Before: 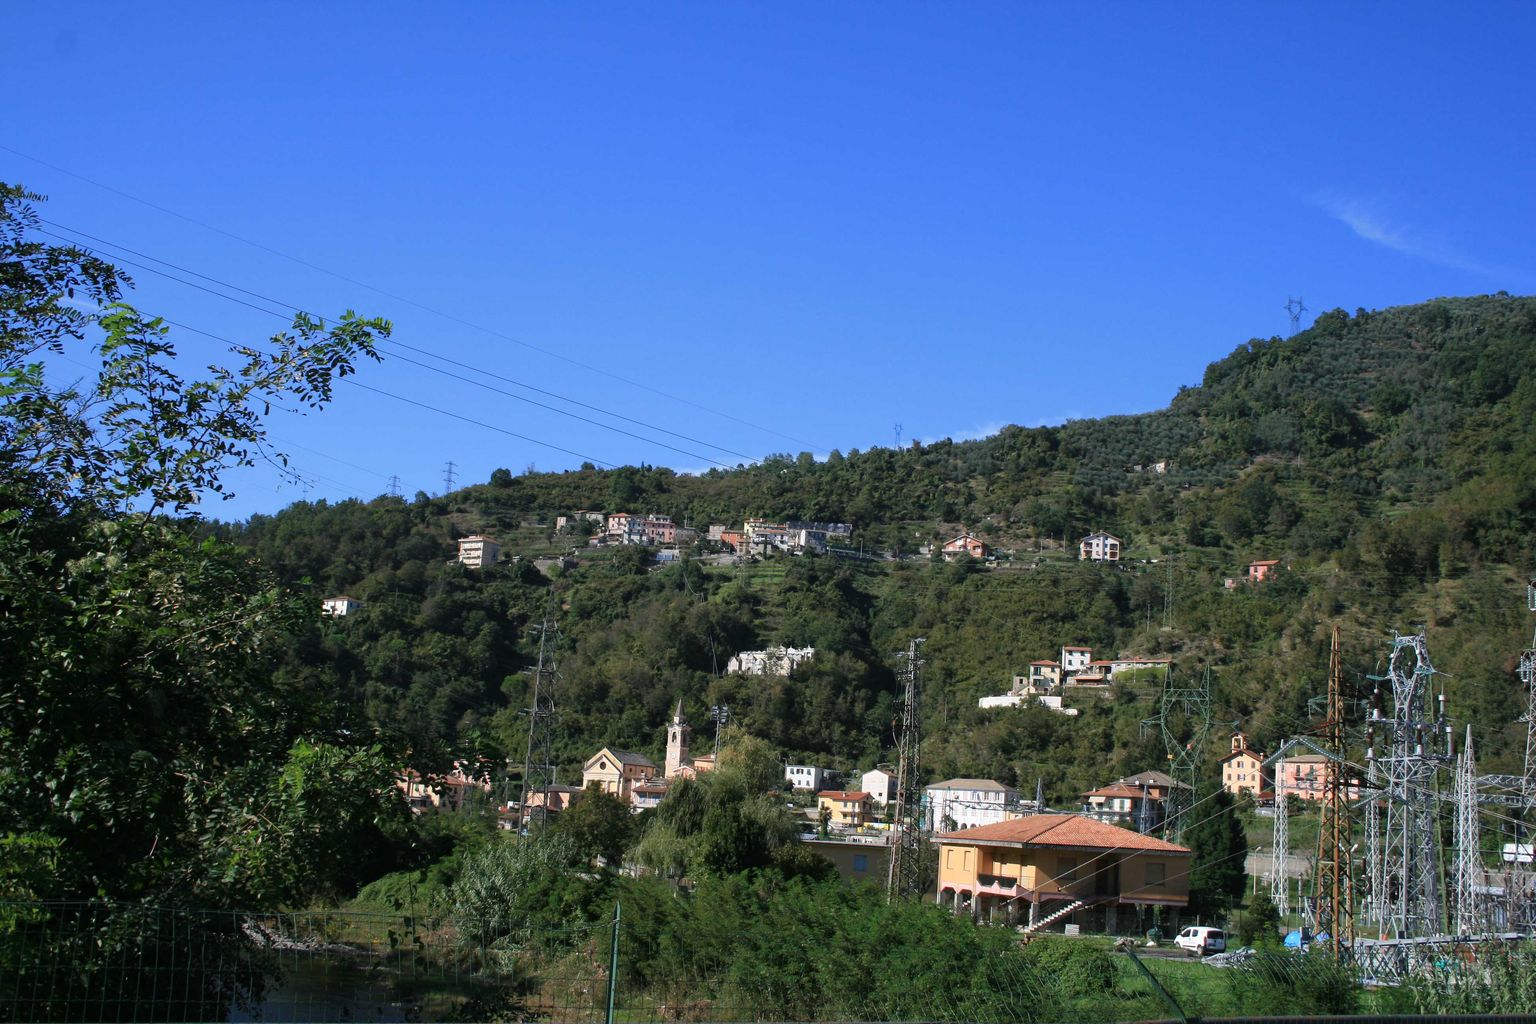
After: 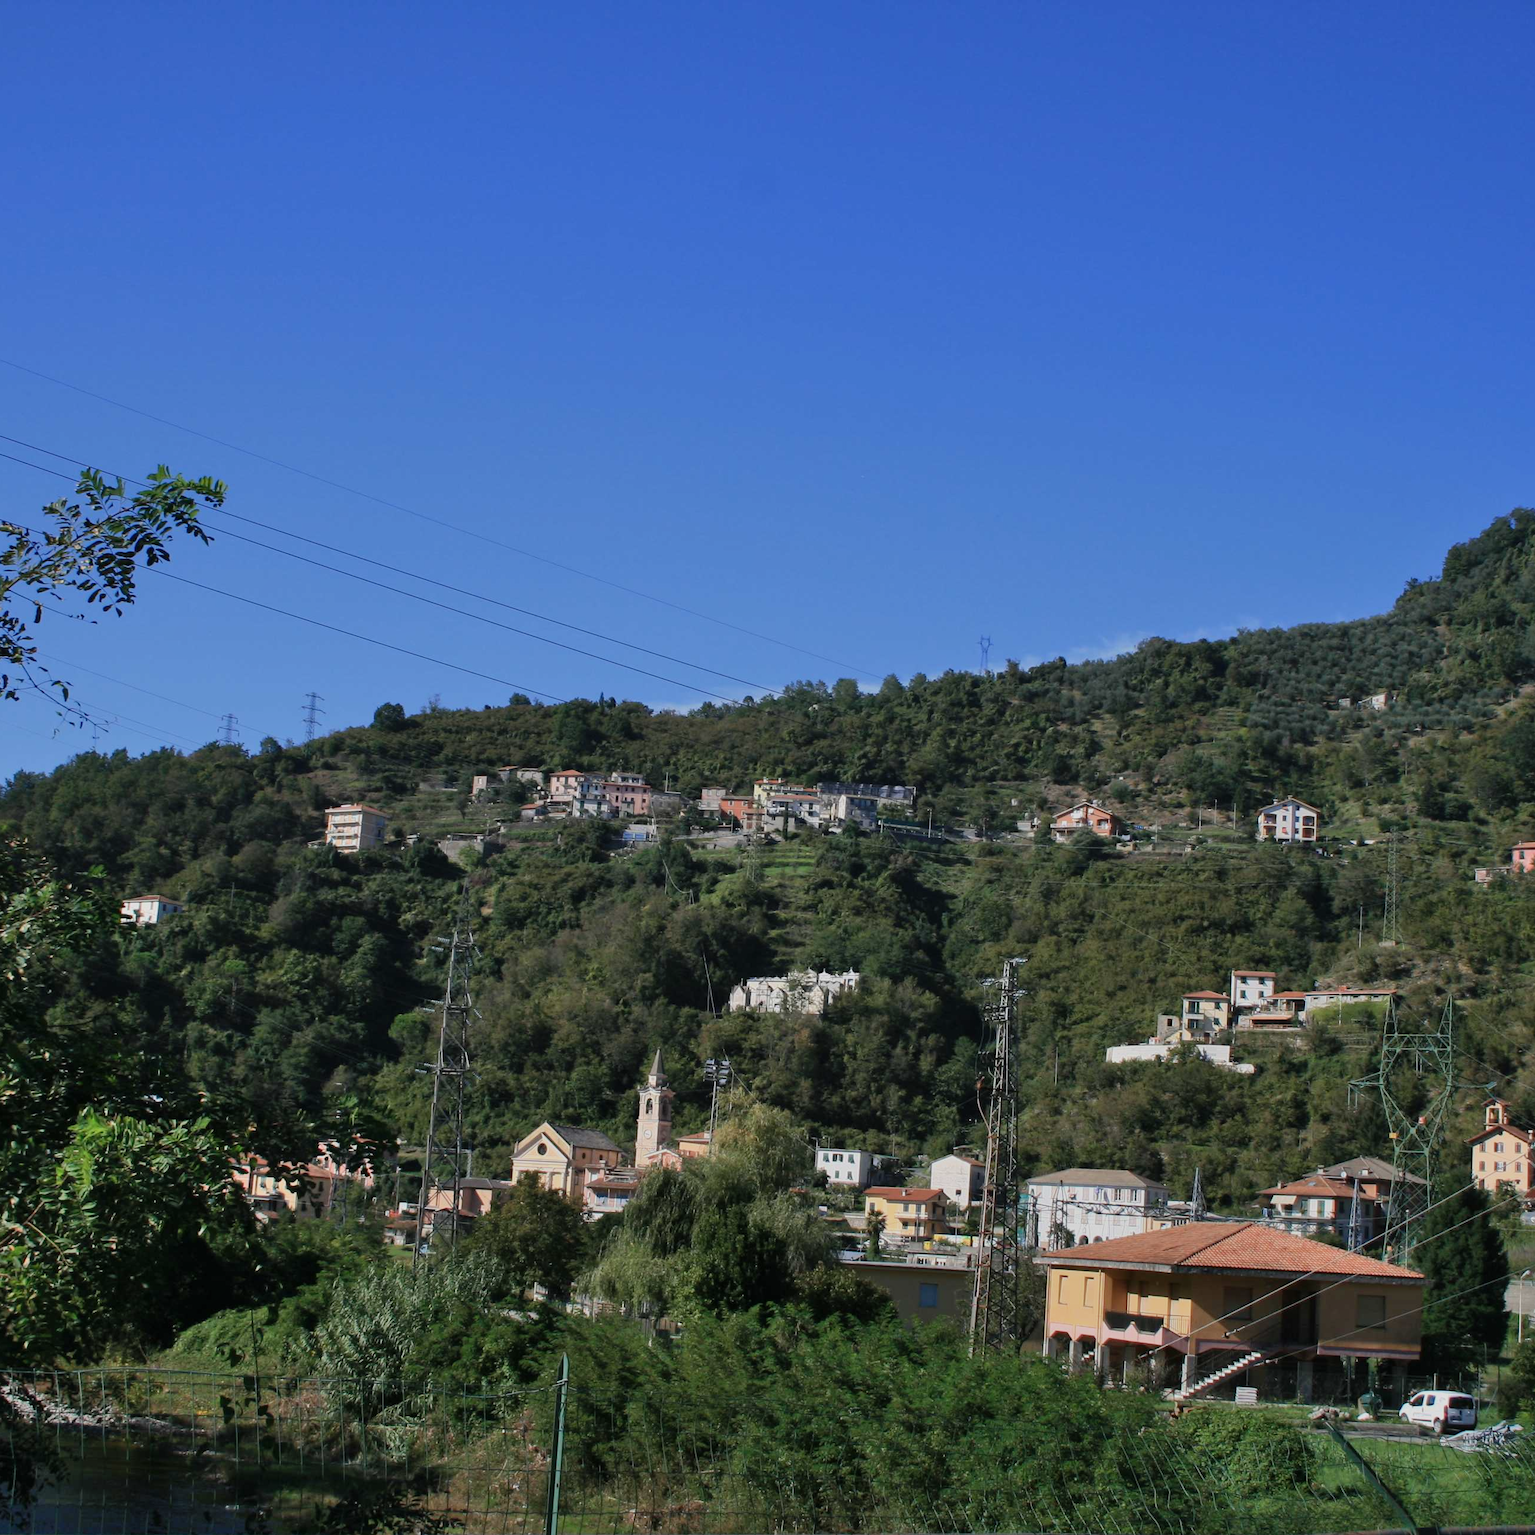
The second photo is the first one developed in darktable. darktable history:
shadows and highlights: radius 108.52, shadows 44.07, highlights -67.8, low approximation 0.01, soften with gaussian
crop and rotate: left 15.754%, right 17.579%
tone equalizer: on, module defaults
exposure: exposure -0.582 EV, compensate highlight preservation false
